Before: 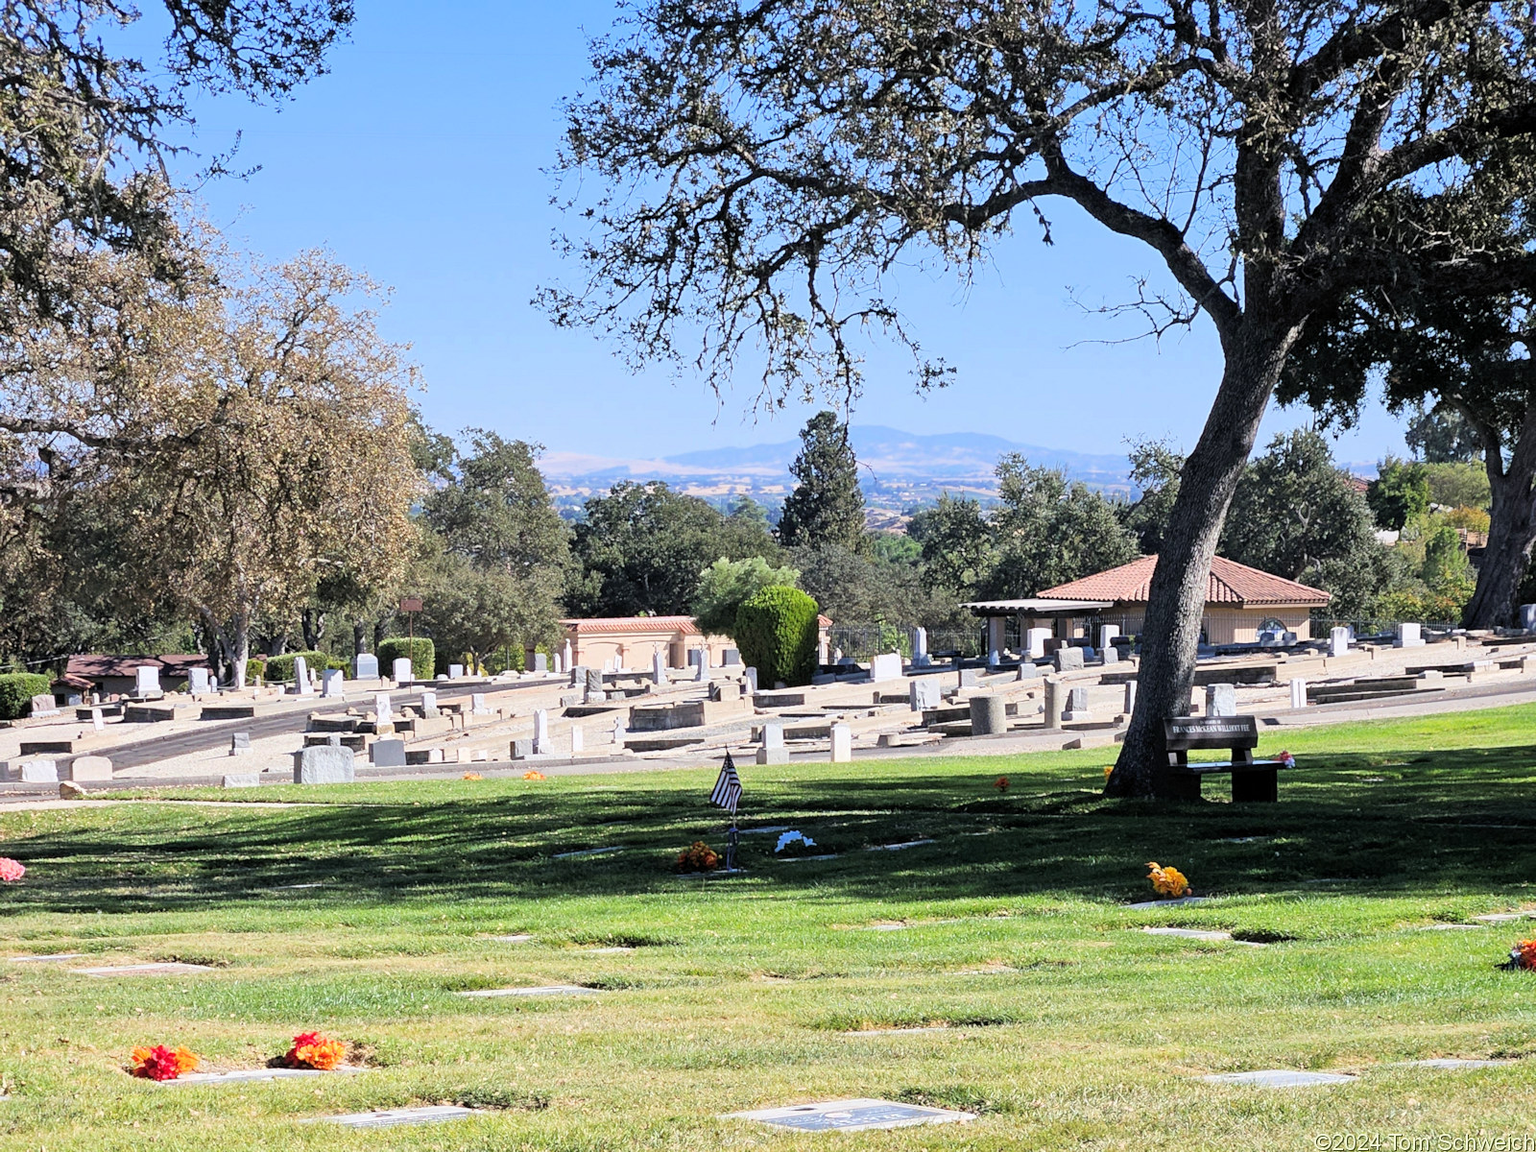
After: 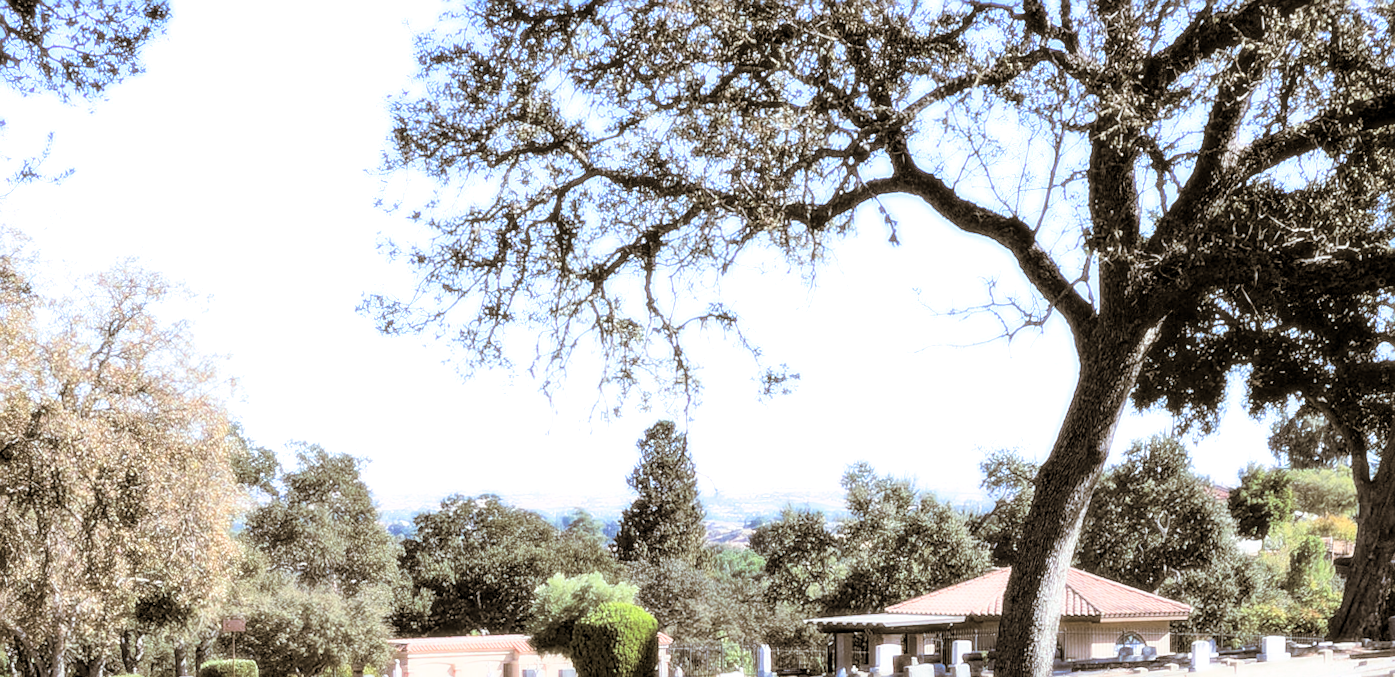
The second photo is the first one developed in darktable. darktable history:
split-toning: shadows › hue 37.98°, highlights › hue 185.58°, balance -55.261
crop and rotate: left 11.812%, bottom 42.776%
local contrast: detail 130%
sharpen: on, module defaults
rotate and perspective: rotation -0.45°, automatic cropping original format, crop left 0.008, crop right 0.992, crop top 0.012, crop bottom 0.988
bloom: size 0%, threshold 54.82%, strength 8.31%
